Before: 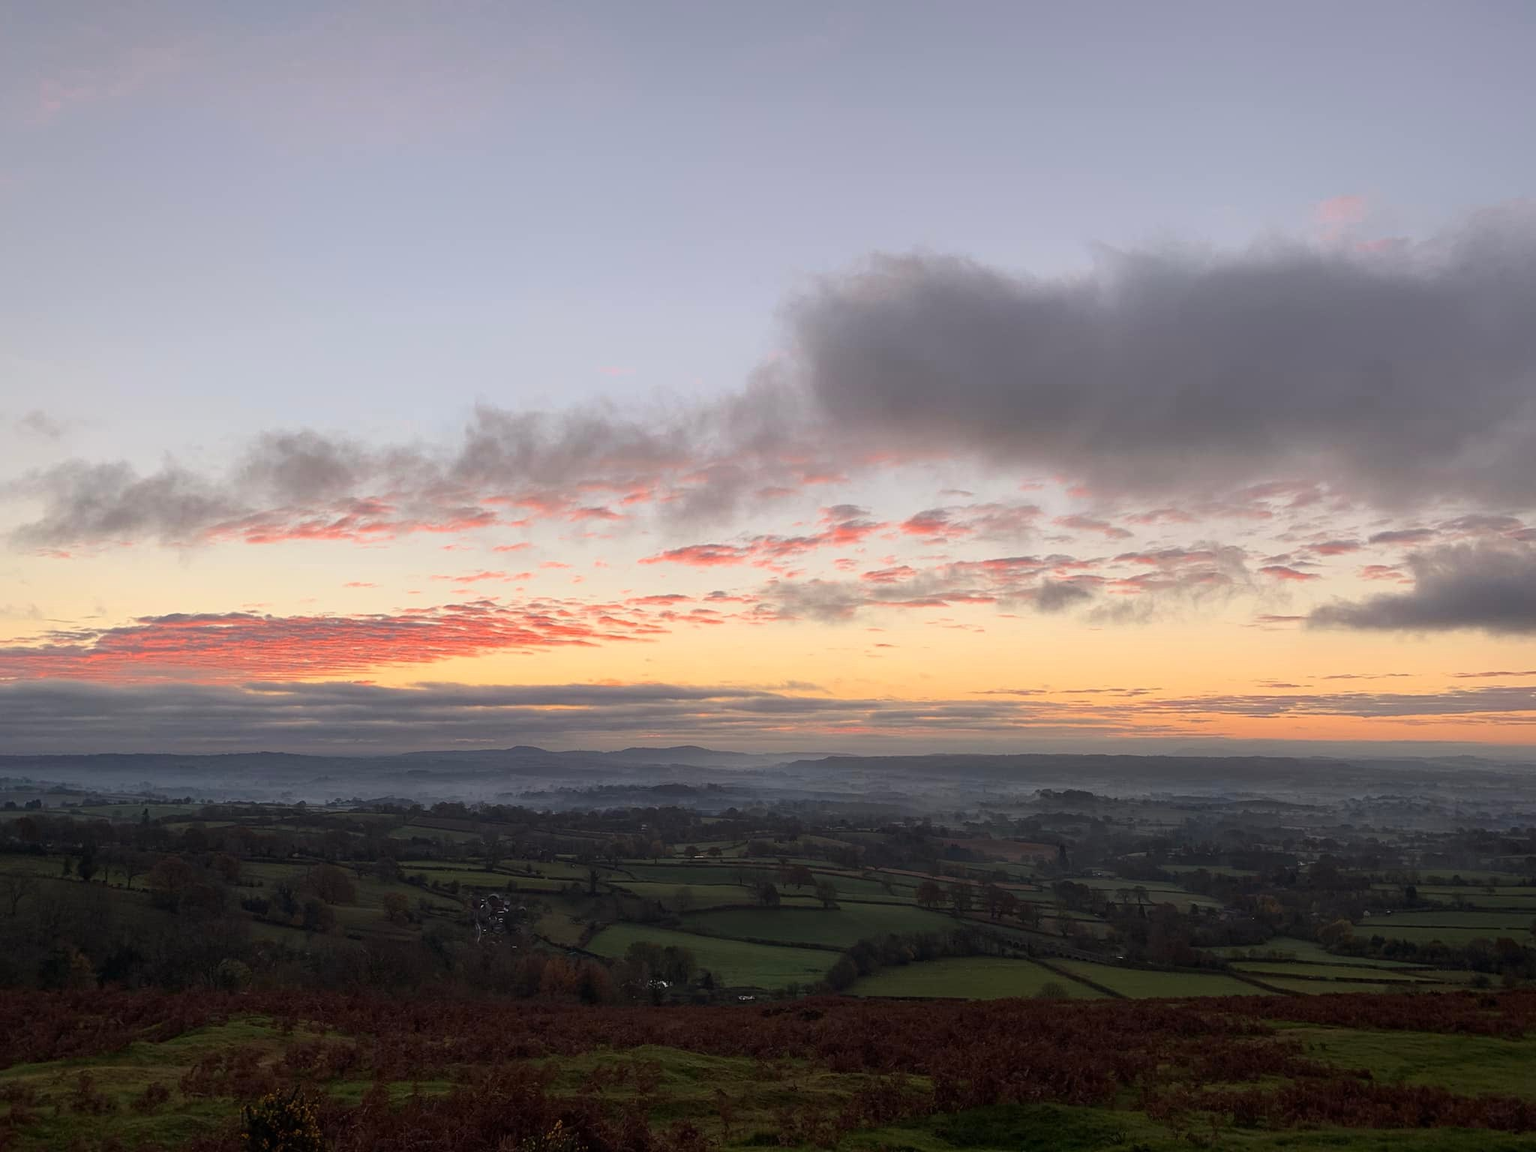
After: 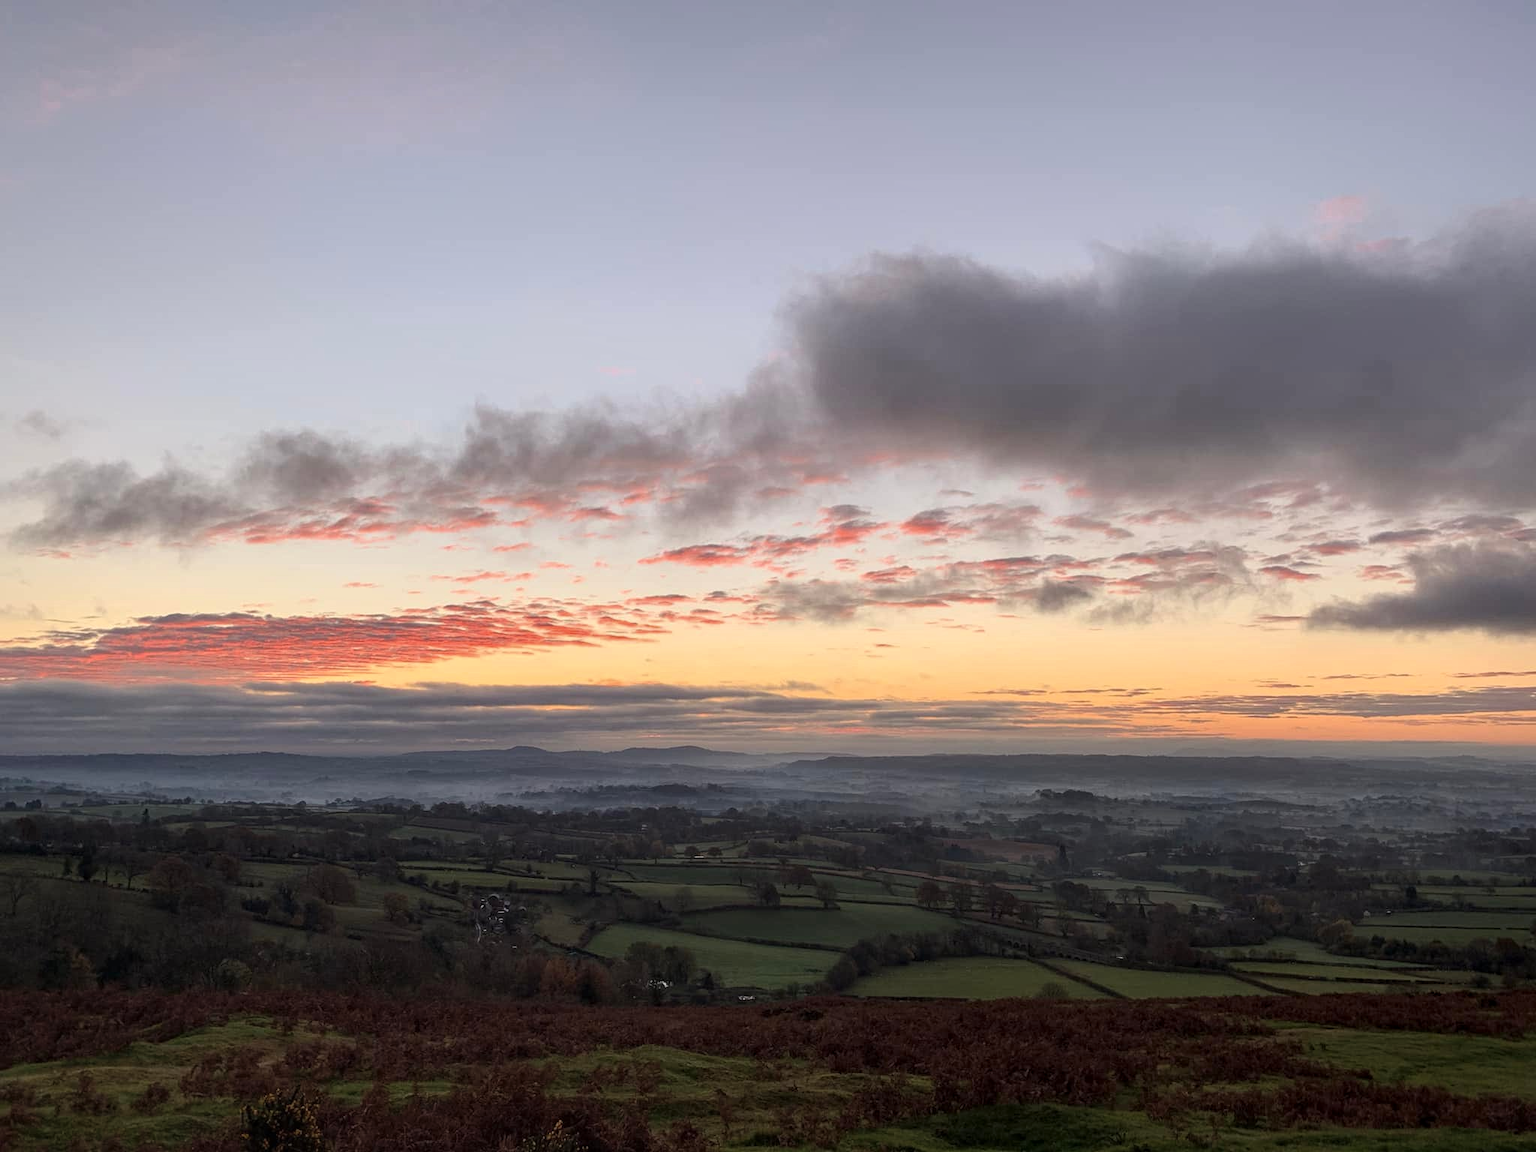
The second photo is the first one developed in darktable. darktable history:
local contrast: highlights 34%, detail 134%
